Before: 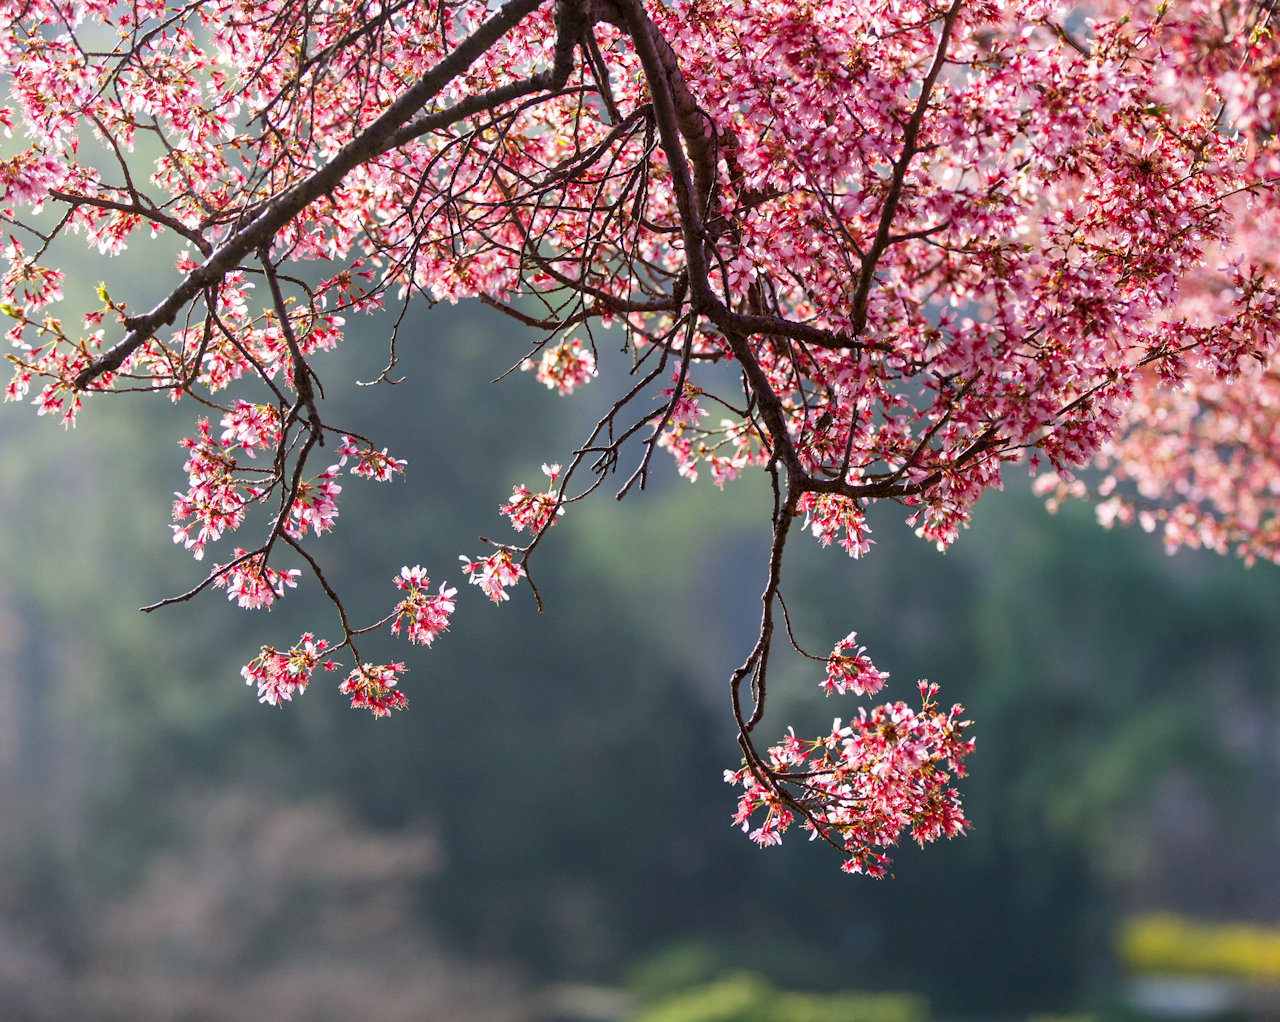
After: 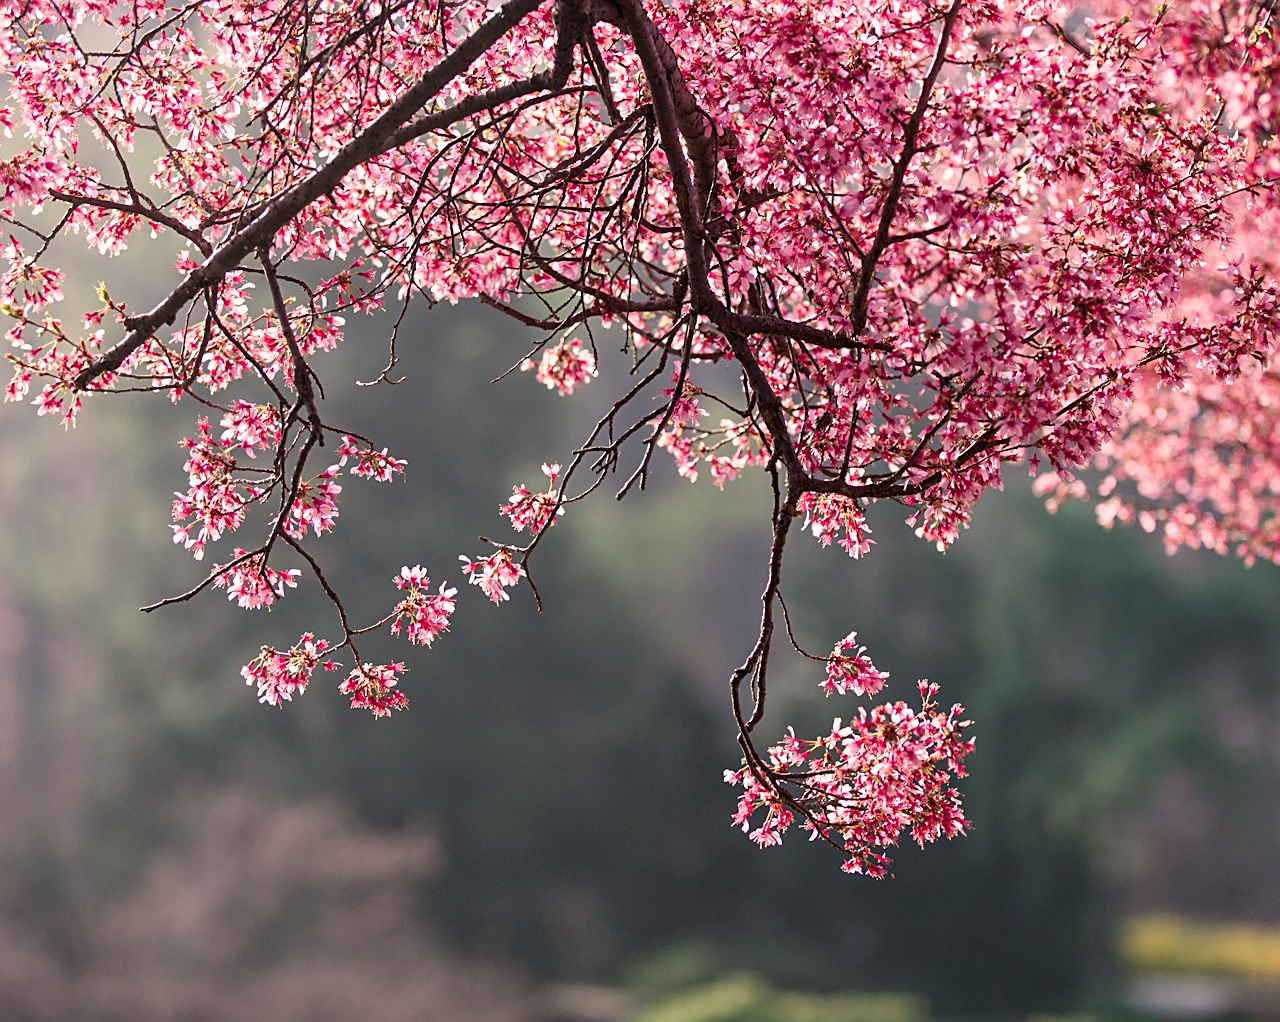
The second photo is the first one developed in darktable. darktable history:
color contrast: blue-yellow contrast 0.62
sharpen: on, module defaults
color correction: highlights a* 11.96, highlights b* 11.58
